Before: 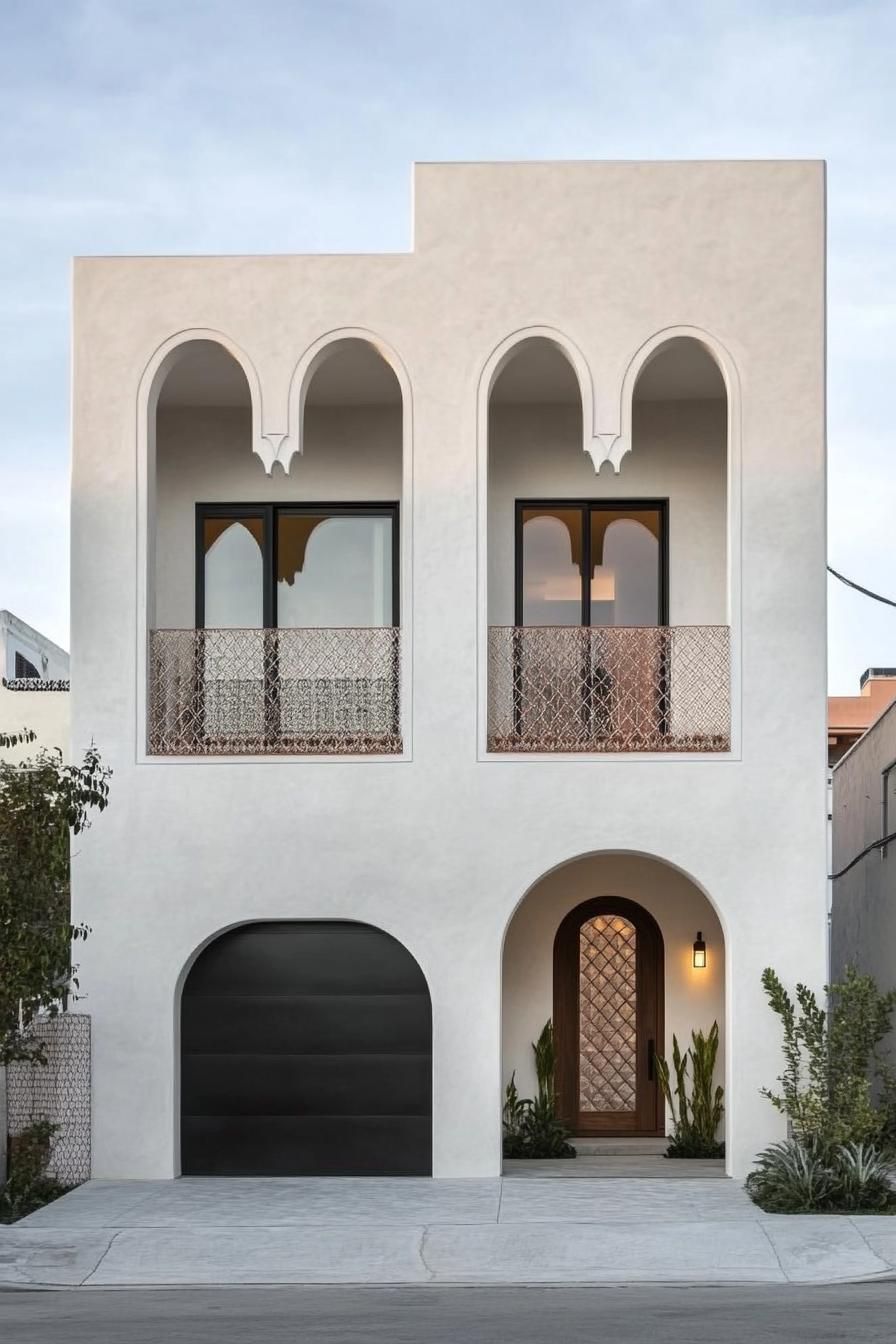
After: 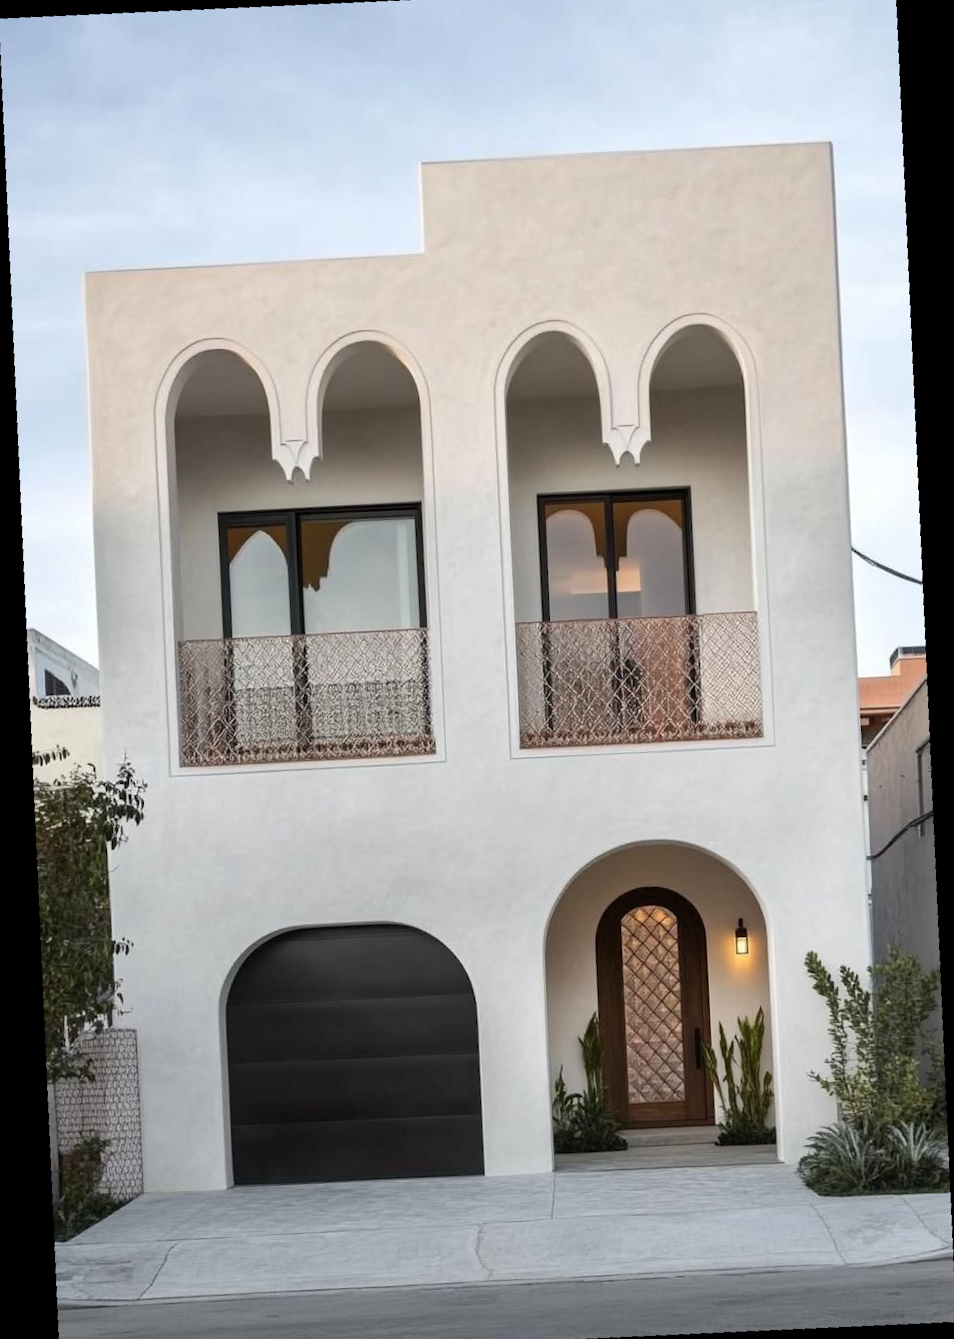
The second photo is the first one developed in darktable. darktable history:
crop and rotate: angle -2.38°
rotate and perspective: rotation -4.98°, automatic cropping off
